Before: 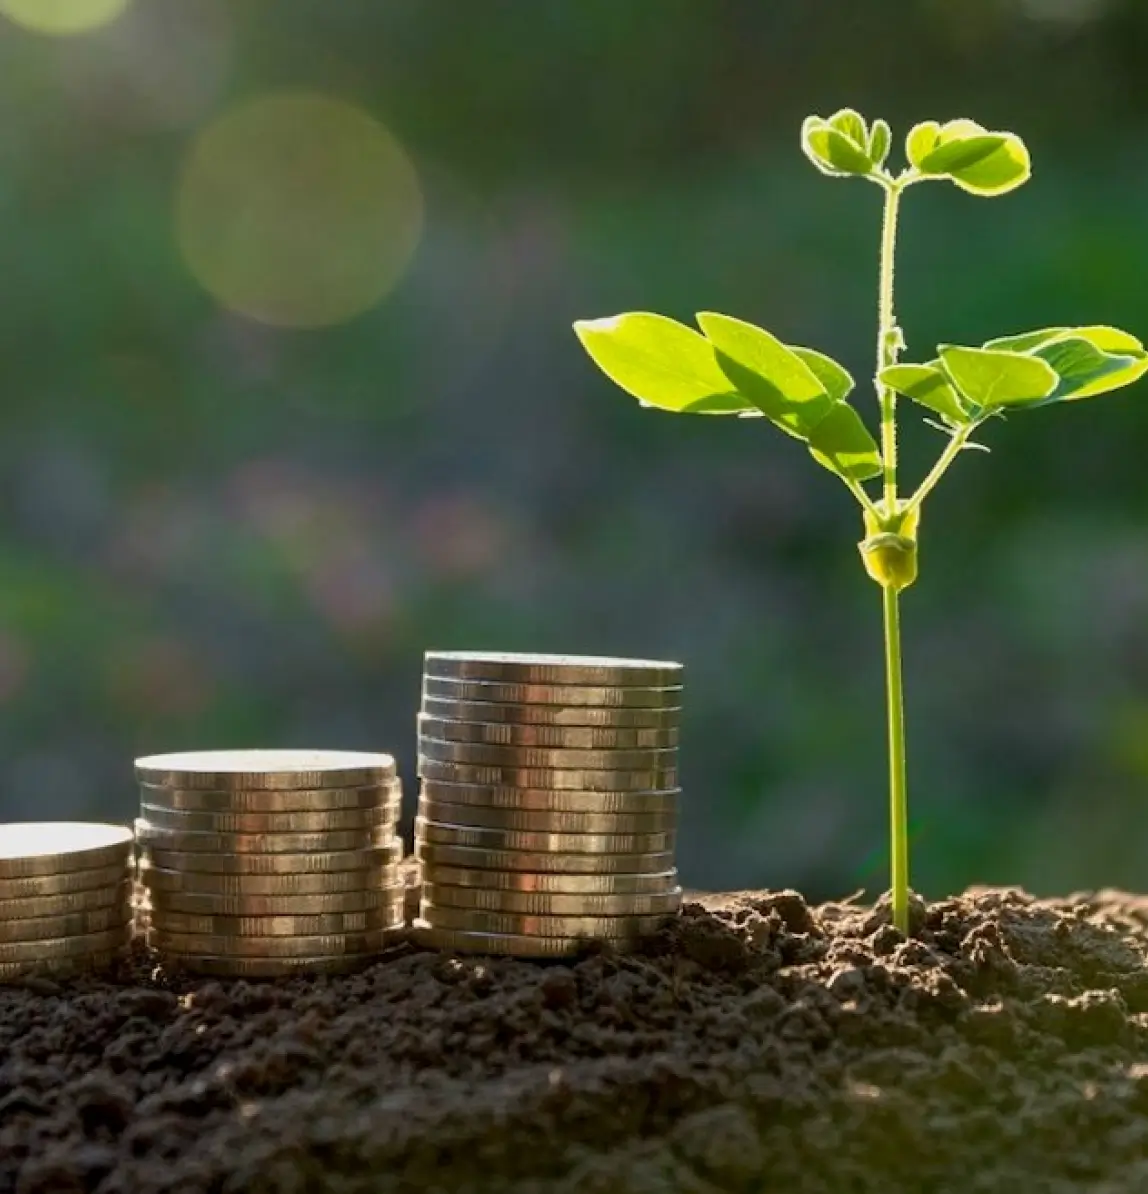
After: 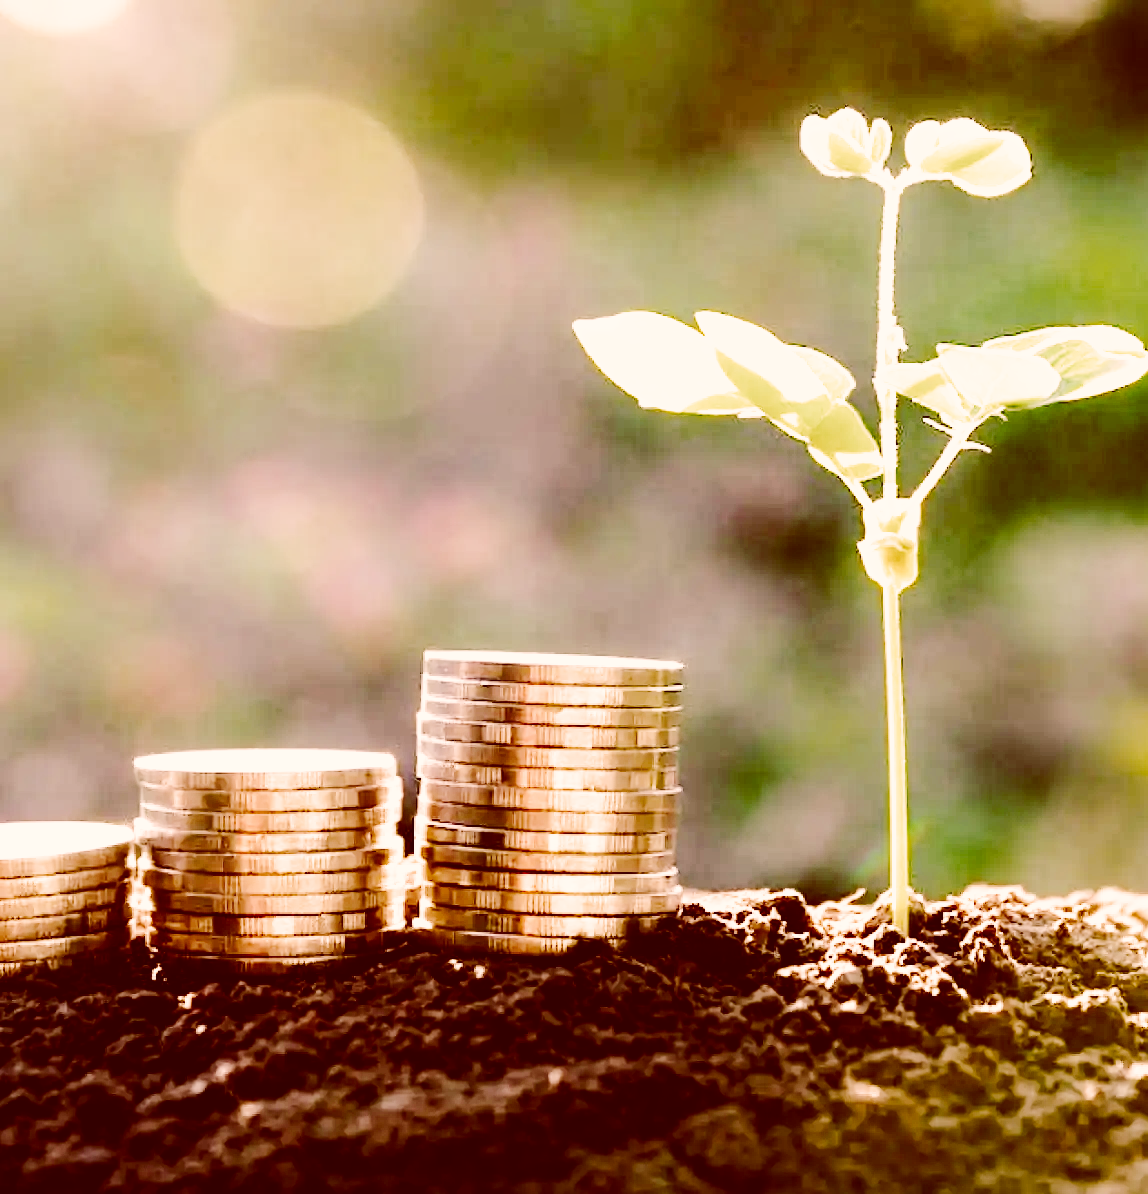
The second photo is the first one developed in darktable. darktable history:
tone curve: curves: ch0 [(0, 0) (0.21, 0.21) (0.43, 0.586) (0.65, 0.793) (1, 1)]; ch1 [(0, 0) (0.382, 0.447) (0.492, 0.484) (0.544, 0.547) (0.583, 0.578) (0.599, 0.595) (0.67, 0.673) (1, 1)]; ch2 [(0, 0) (0.411, 0.382) (0.492, 0.5) (0.531, 0.534) (0.56, 0.573) (0.599, 0.602) (0.696, 0.693) (1, 1)], preserve colors none
tone equalizer: -8 EV -1.1 EV, -7 EV -1.05 EV, -6 EV -0.841 EV, -5 EV -0.565 EV, -3 EV 0.597 EV, -2 EV 0.872 EV, -1 EV 1 EV, +0 EV 1.07 EV
filmic rgb: middle gray luminance 9.19%, black relative exposure -10.65 EV, white relative exposure 3.43 EV, target black luminance 0%, hardness 5.96, latitude 59.5%, contrast 1.092, highlights saturation mix 4.12%, shadows ↔ highlights balance 28.7%, add noise in highlights 0, preserve chrominance no, color science v3 (2019), use custom middle-gray values true, contrast in highlights soft
contrast brightness saturation: contrast 0.105, saturation -0.169
color correction: highlights a* 9.32, highlights b* 8.56, shadows a* 39.39, shadows b* 39.44, saturation 0.815
